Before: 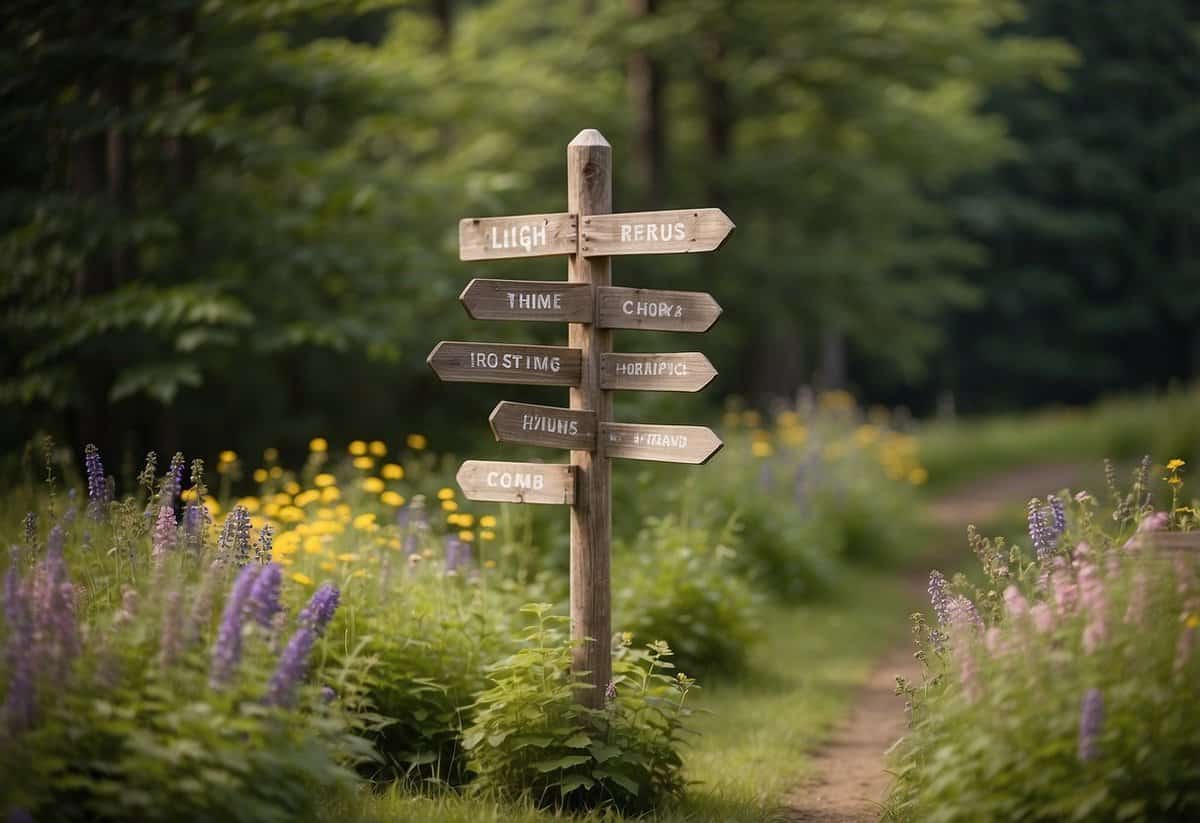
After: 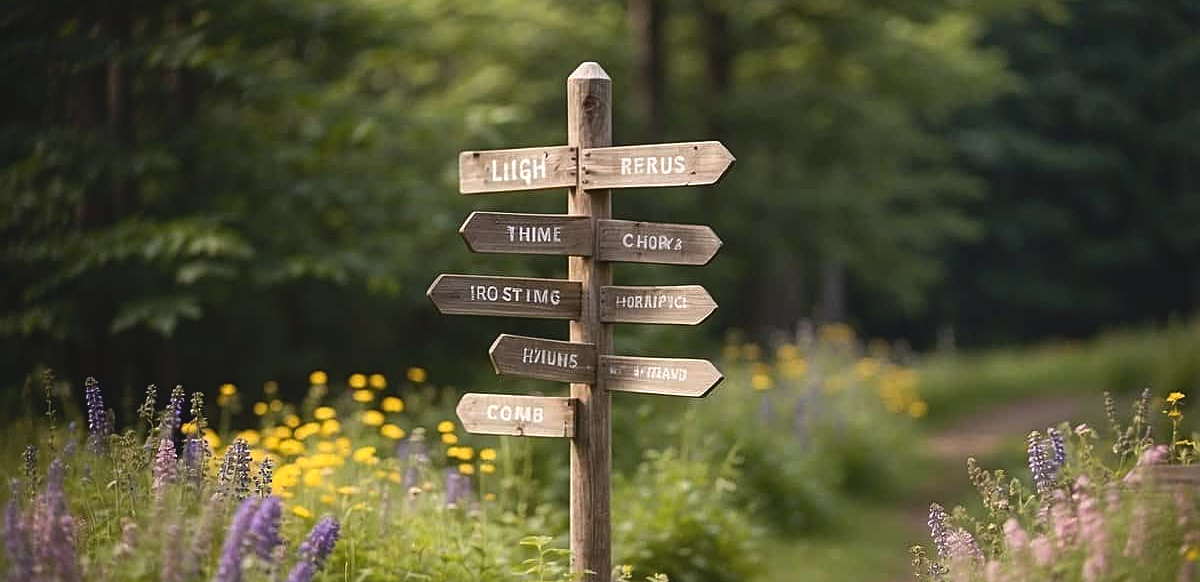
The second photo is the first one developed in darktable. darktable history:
tone equalizer: -8 EV -0.377 EV, -7 EV -0.389 EV, -6 EV -0.322 EV, -5 EV -0.201 EV, -3 EV 0.197 EV, -2 EV 0.333 EV, -1 EV 0.412 EV, +0 EV 0.42 EV, edges refinement/feathering 500, mask exposure compensation -1.57 EV, preserve details no
contrast brightness saturation: contrast -0.118
sharpen: on, module defaults
crop and rotate: top 8.192%, bottom 21.088%
